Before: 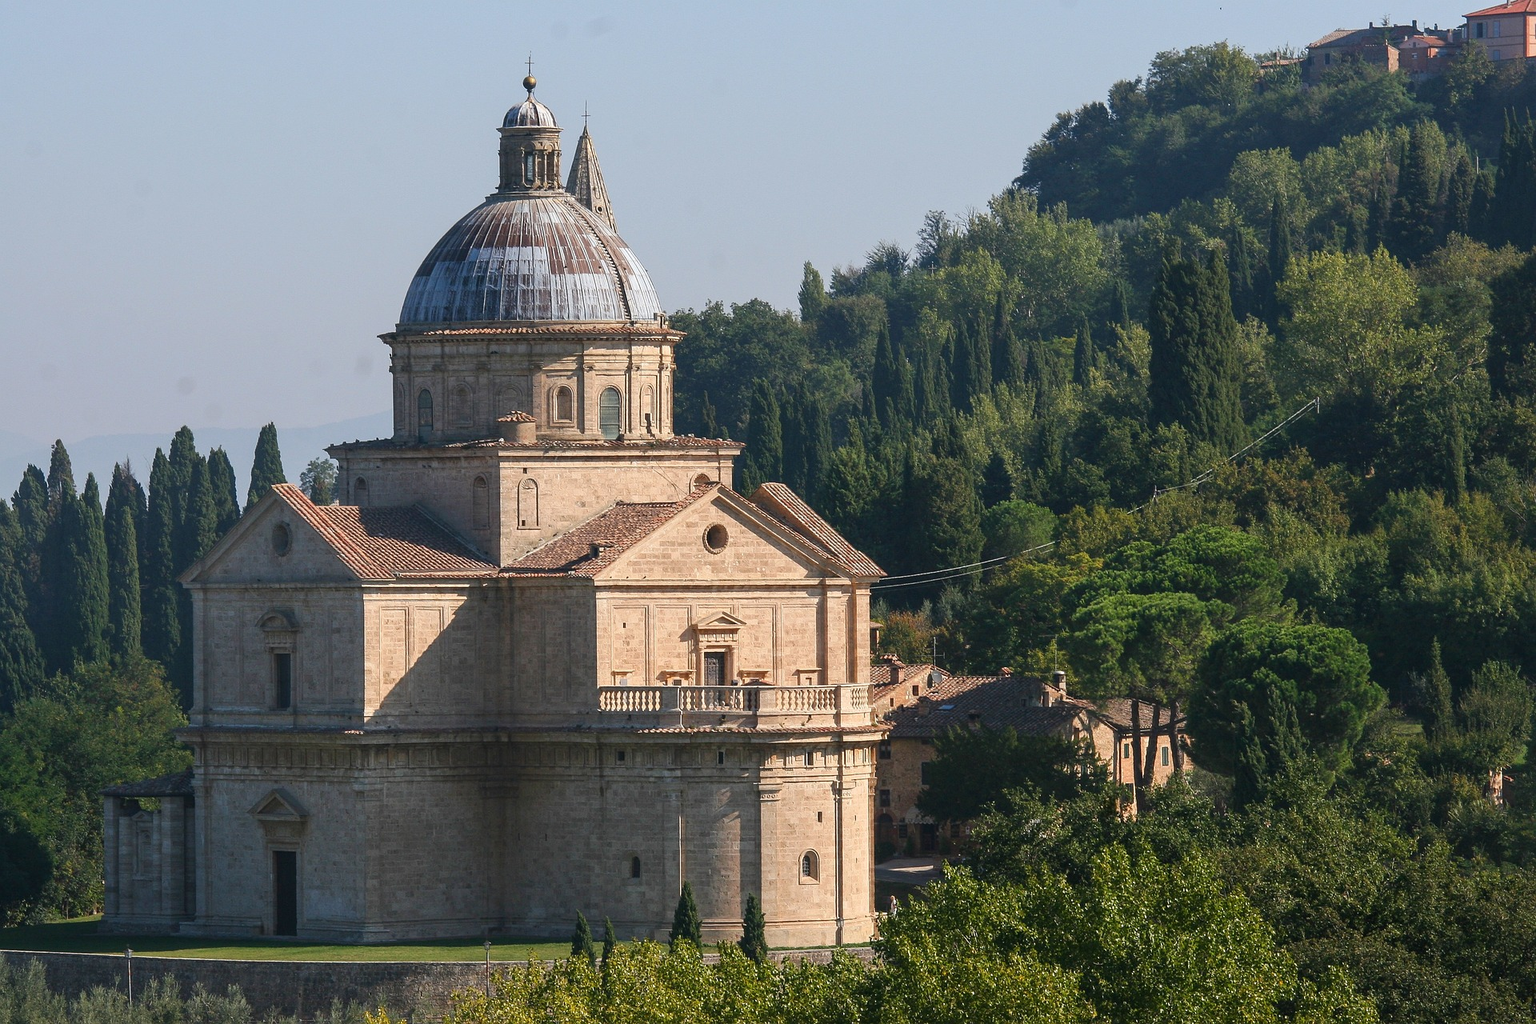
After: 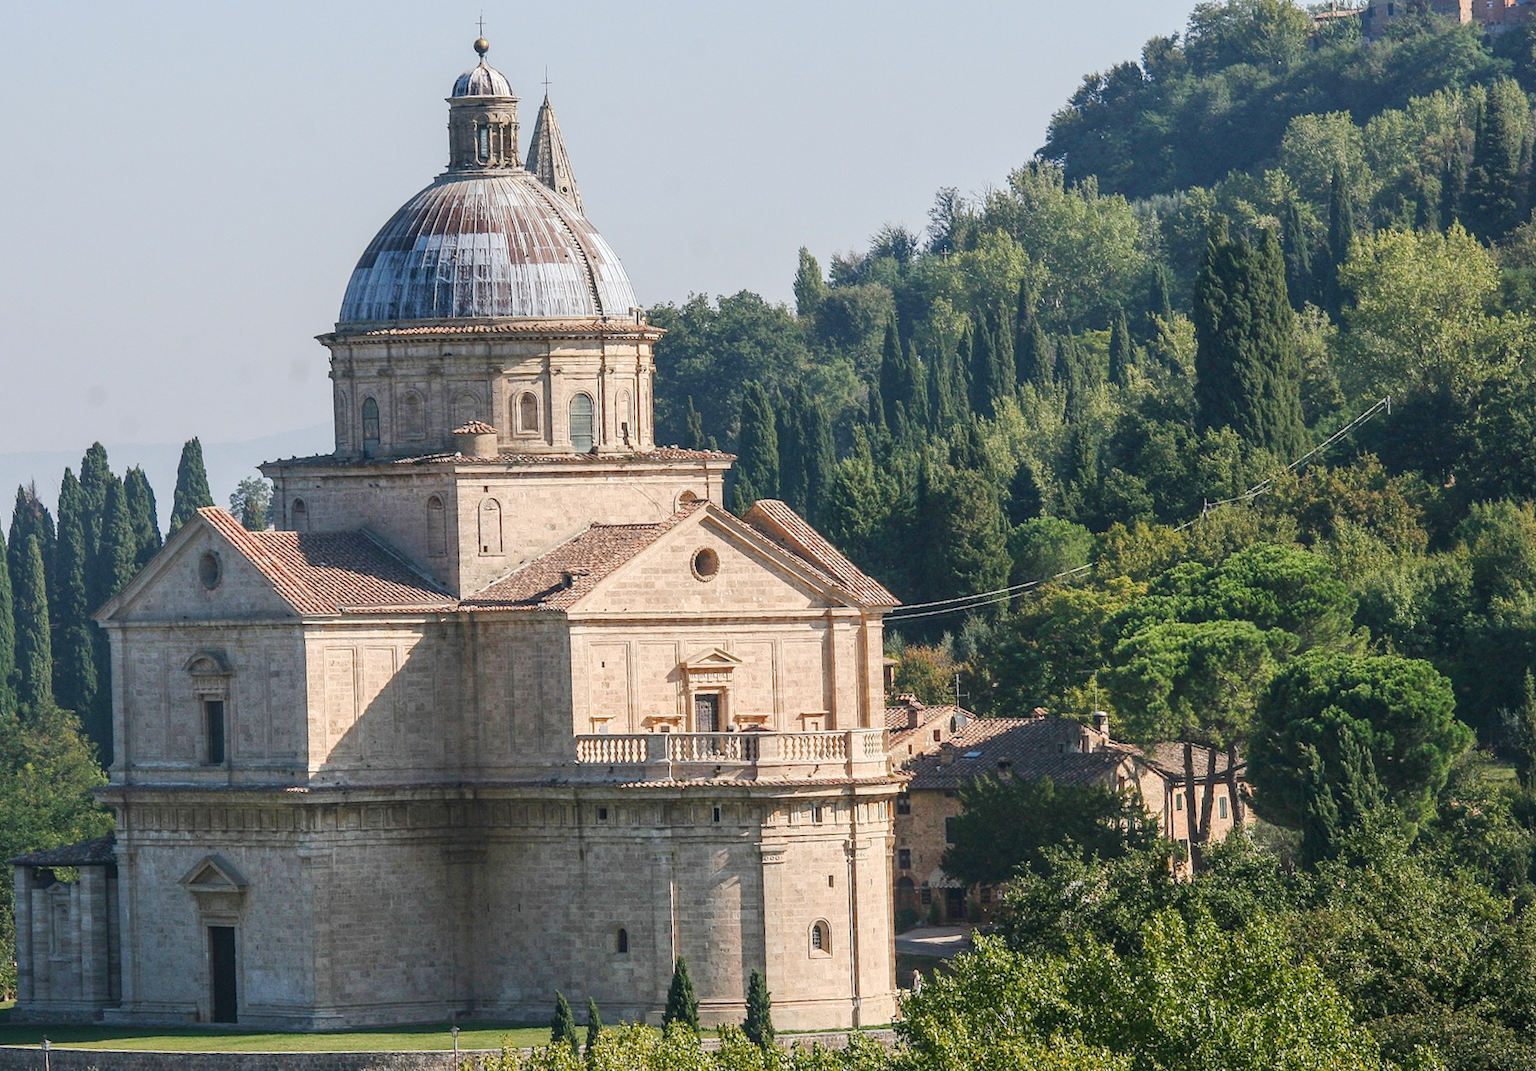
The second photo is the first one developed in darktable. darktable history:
crop and rotate: angle -3.27°, left 5.211%, top 5.211%, right 4.607%, bottom 4.607%
rotate and perspective: rotation -4.2°, shear 0.006, automatic cropping off
local contrast: on, module defaults
base curve: curves: ch0 [(0, 0) (0.158, 0.273) (0.879, 0.895) (1, 1)], preserve colors none
